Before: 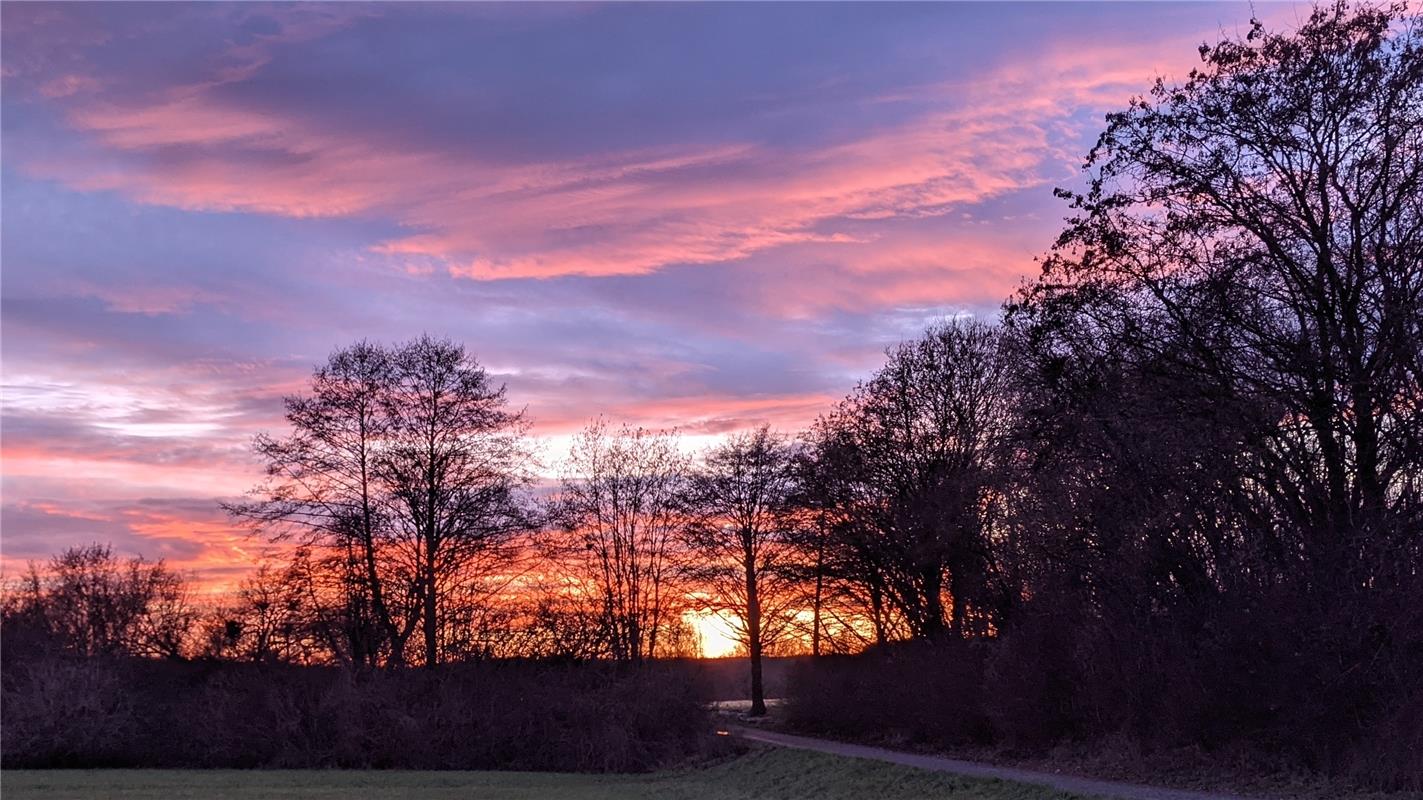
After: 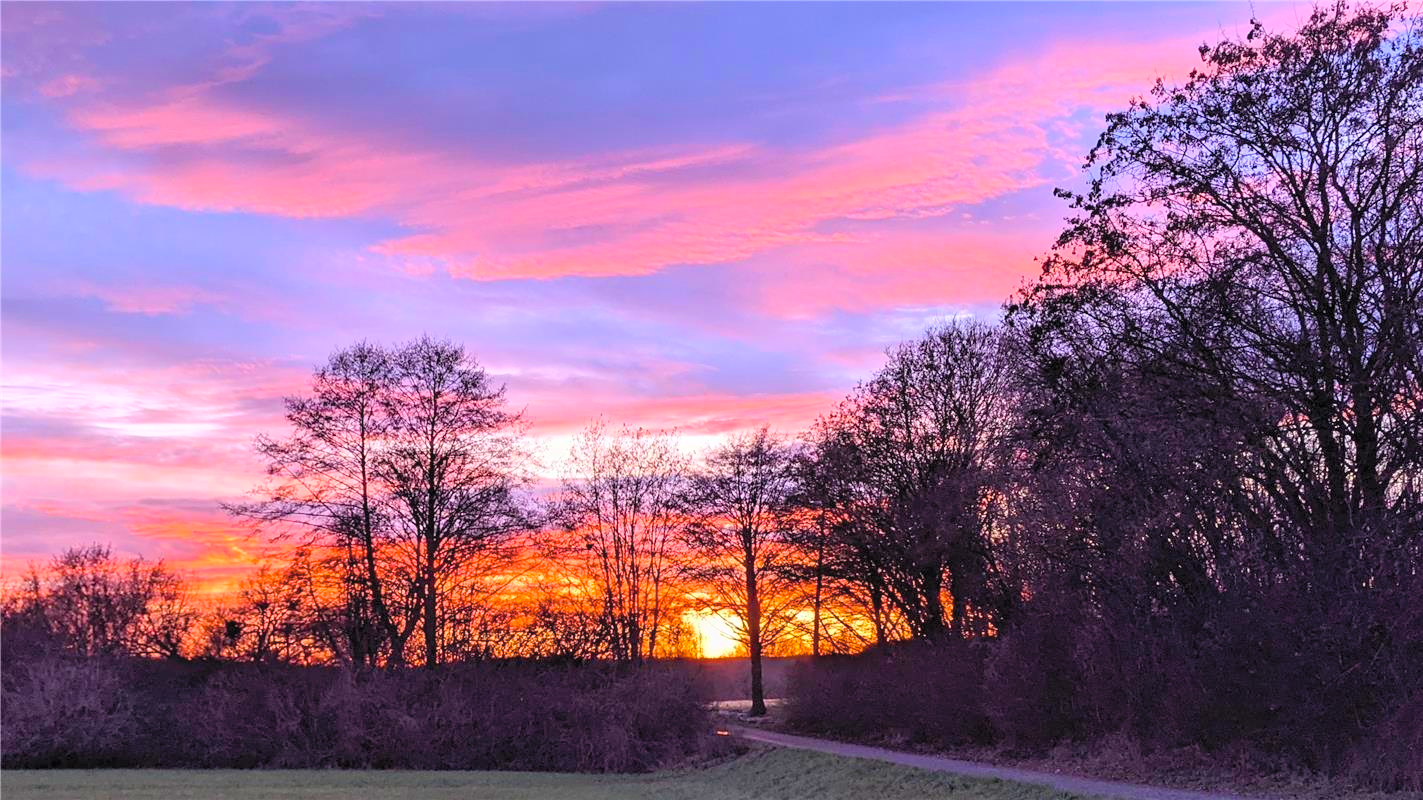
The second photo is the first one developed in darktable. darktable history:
color balance rgb: linear chroma grading › global chroma 15%, perceptual saturation grading › global saturation 30%
contrast brightness saturation: contrast 0.1, brightness 0.3, saturation 0.14
